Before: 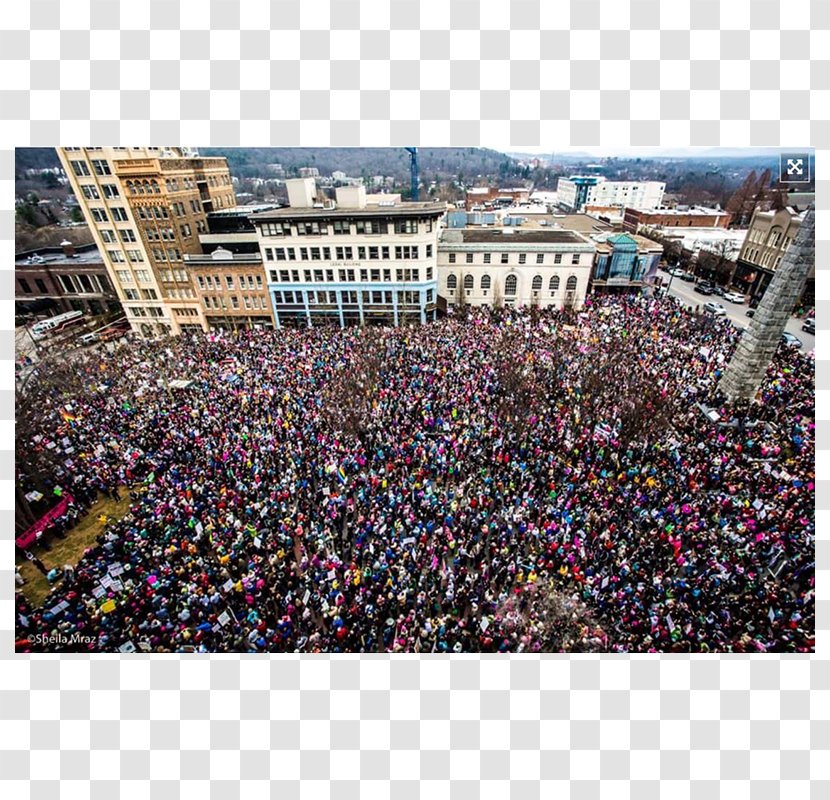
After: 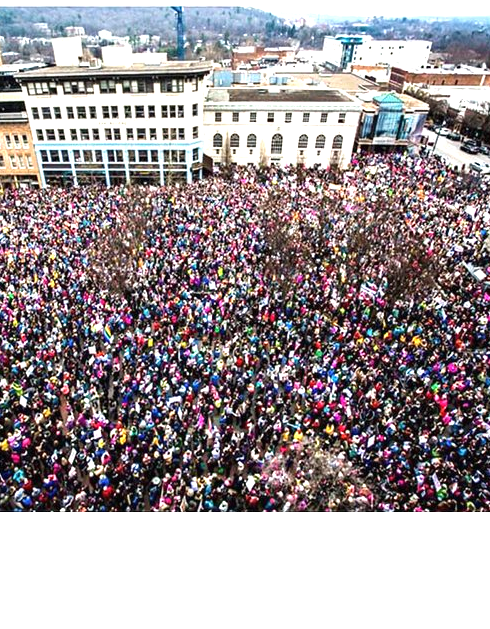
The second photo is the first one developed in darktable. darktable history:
crop and rotate: left 28.256%, top 17.734%, right 12.656%, bottom 3.573%
exposure: black level correction 0, exposure 0.9 EV, compensate exposure bias true, compensate highlight preservation false
